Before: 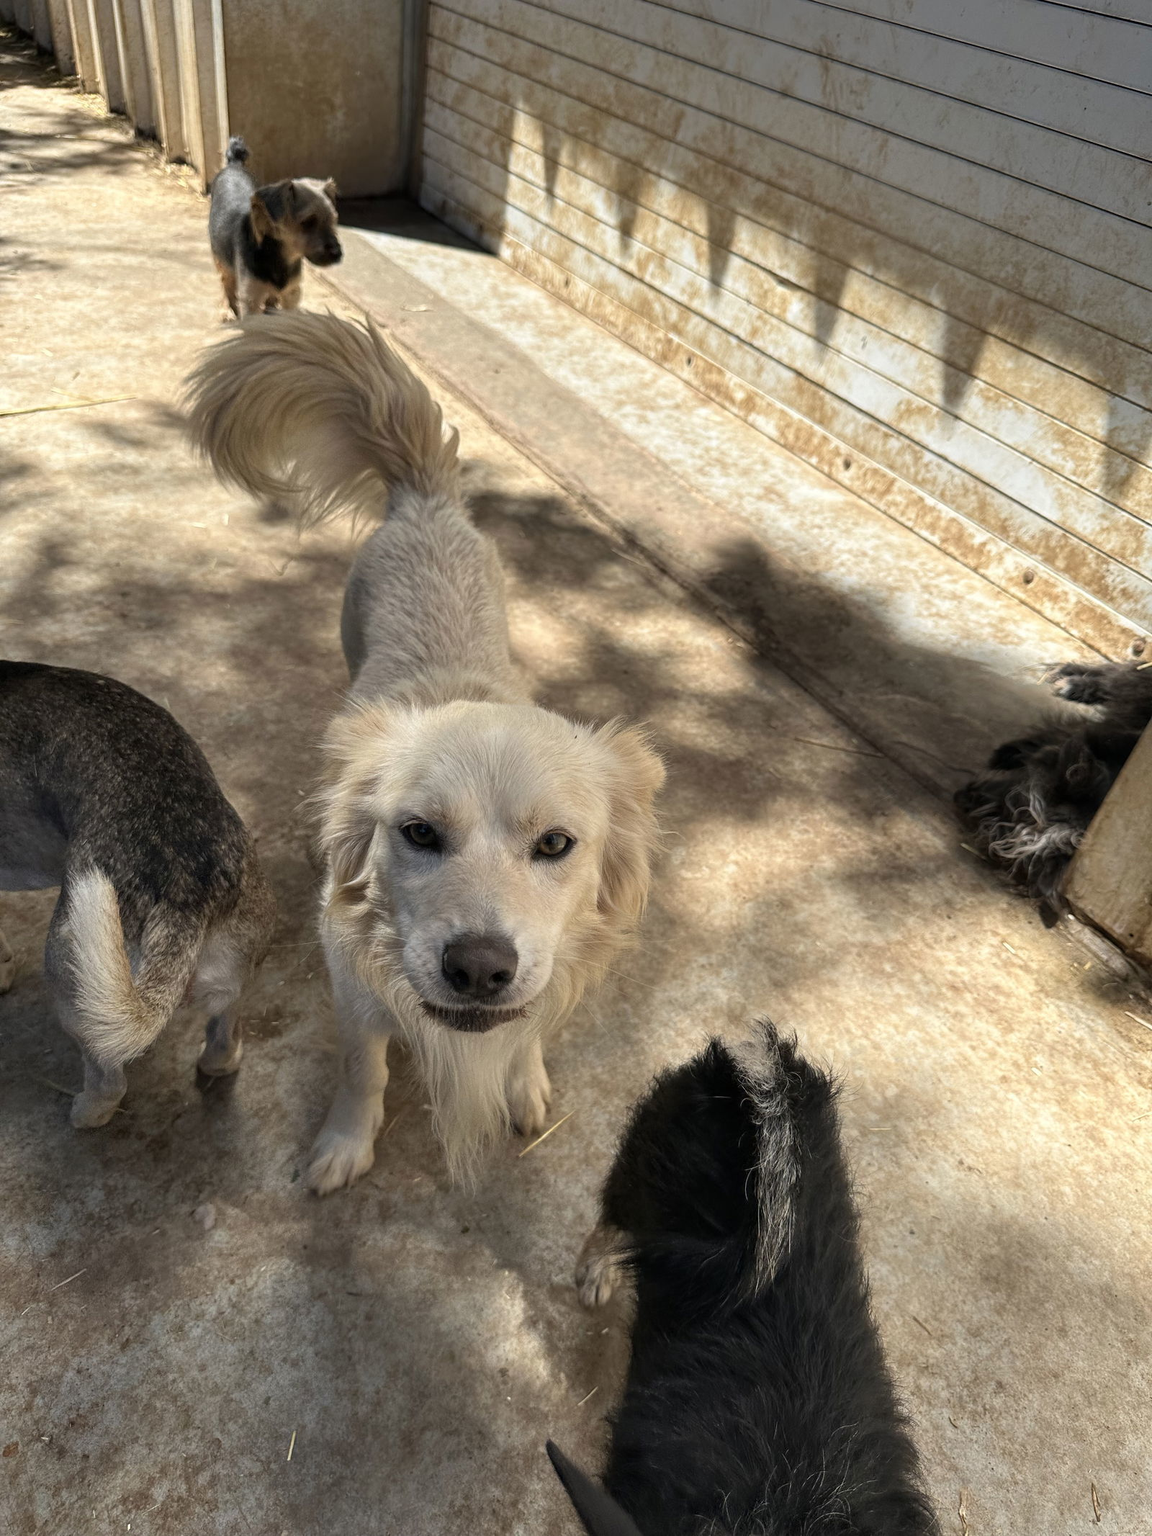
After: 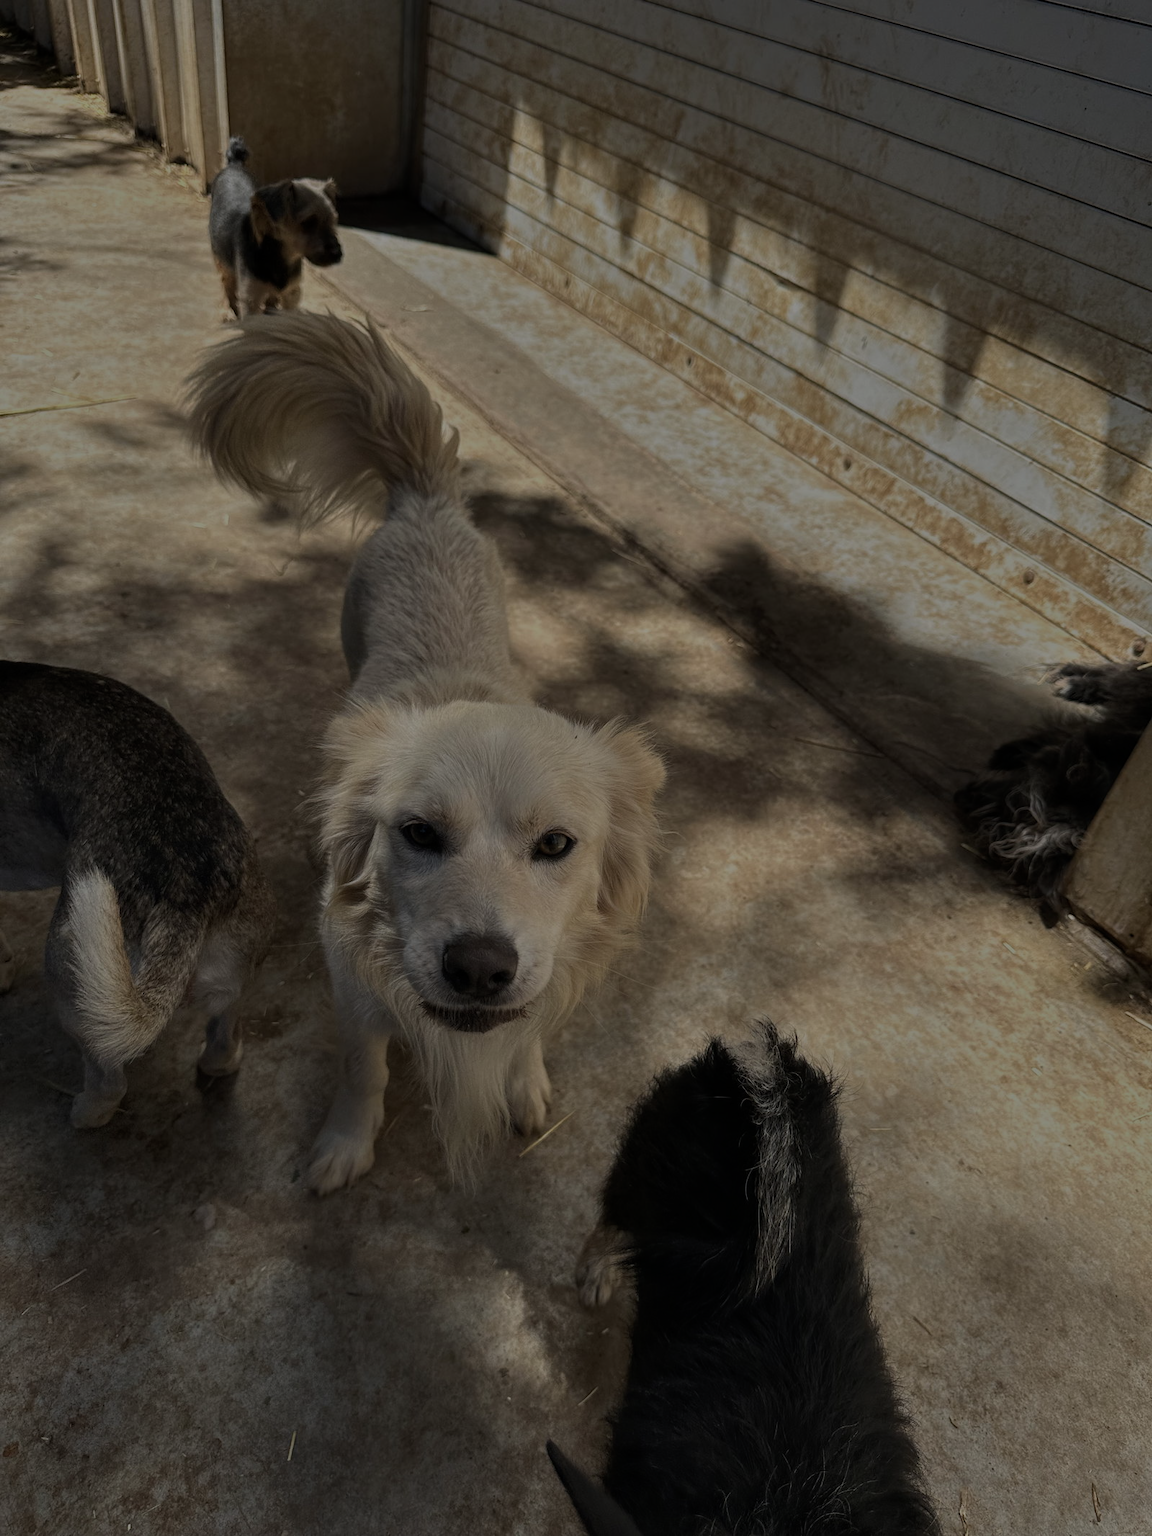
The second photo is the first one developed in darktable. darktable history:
tone equalizer: -8 EV -1.97 EV, -7 EV -1.99 EV, -6 EV -2 EV, -5 EV -1.99 EV, -4 EV -1.97 EV, -3 EV -1.99 EV, -2 EV -1.99 EV, -1 EV -1.62 EV, +0 EV -1.99 EV
